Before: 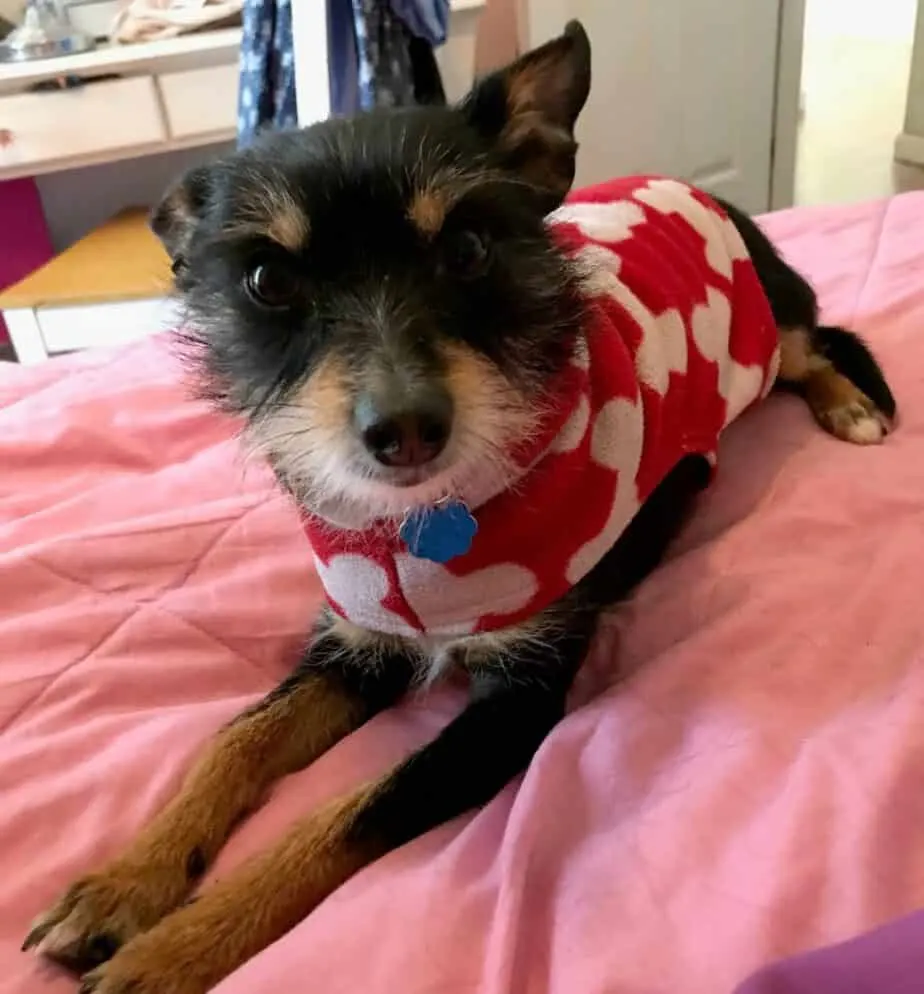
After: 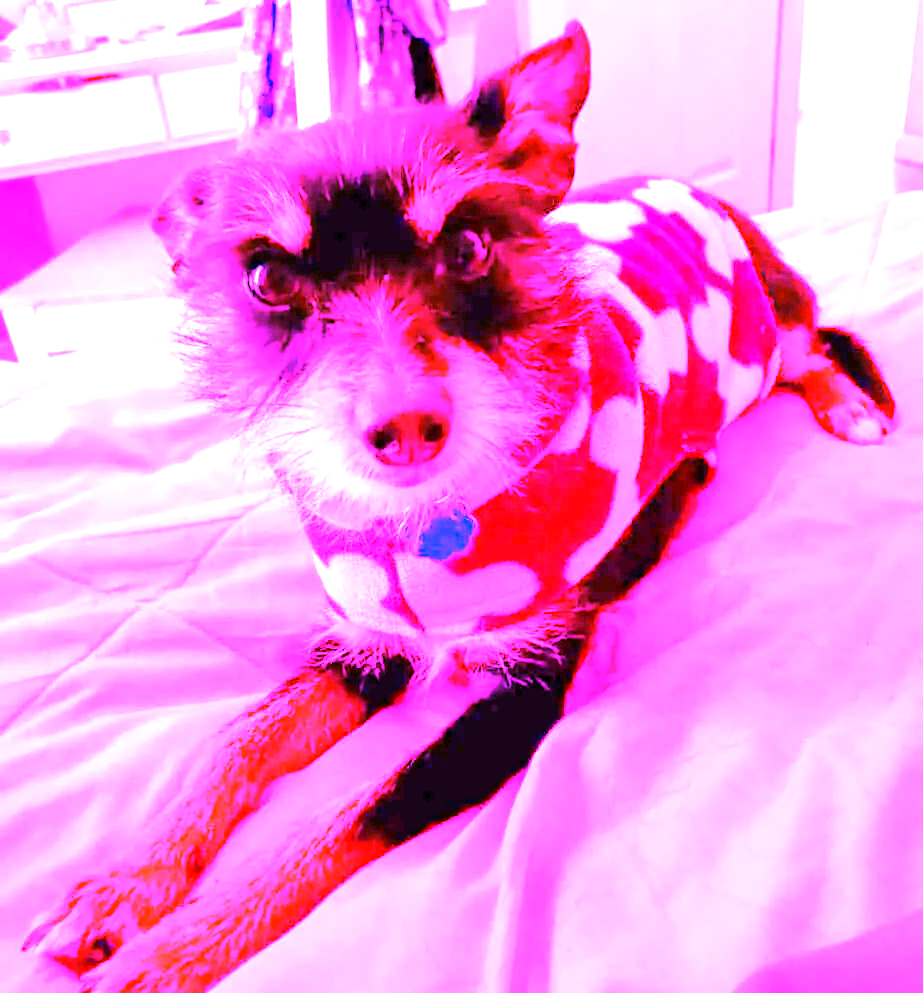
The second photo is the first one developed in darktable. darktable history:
white balance: red 8, blue 8
exposure: exposure 1 EV, compensate highlight preservation false
